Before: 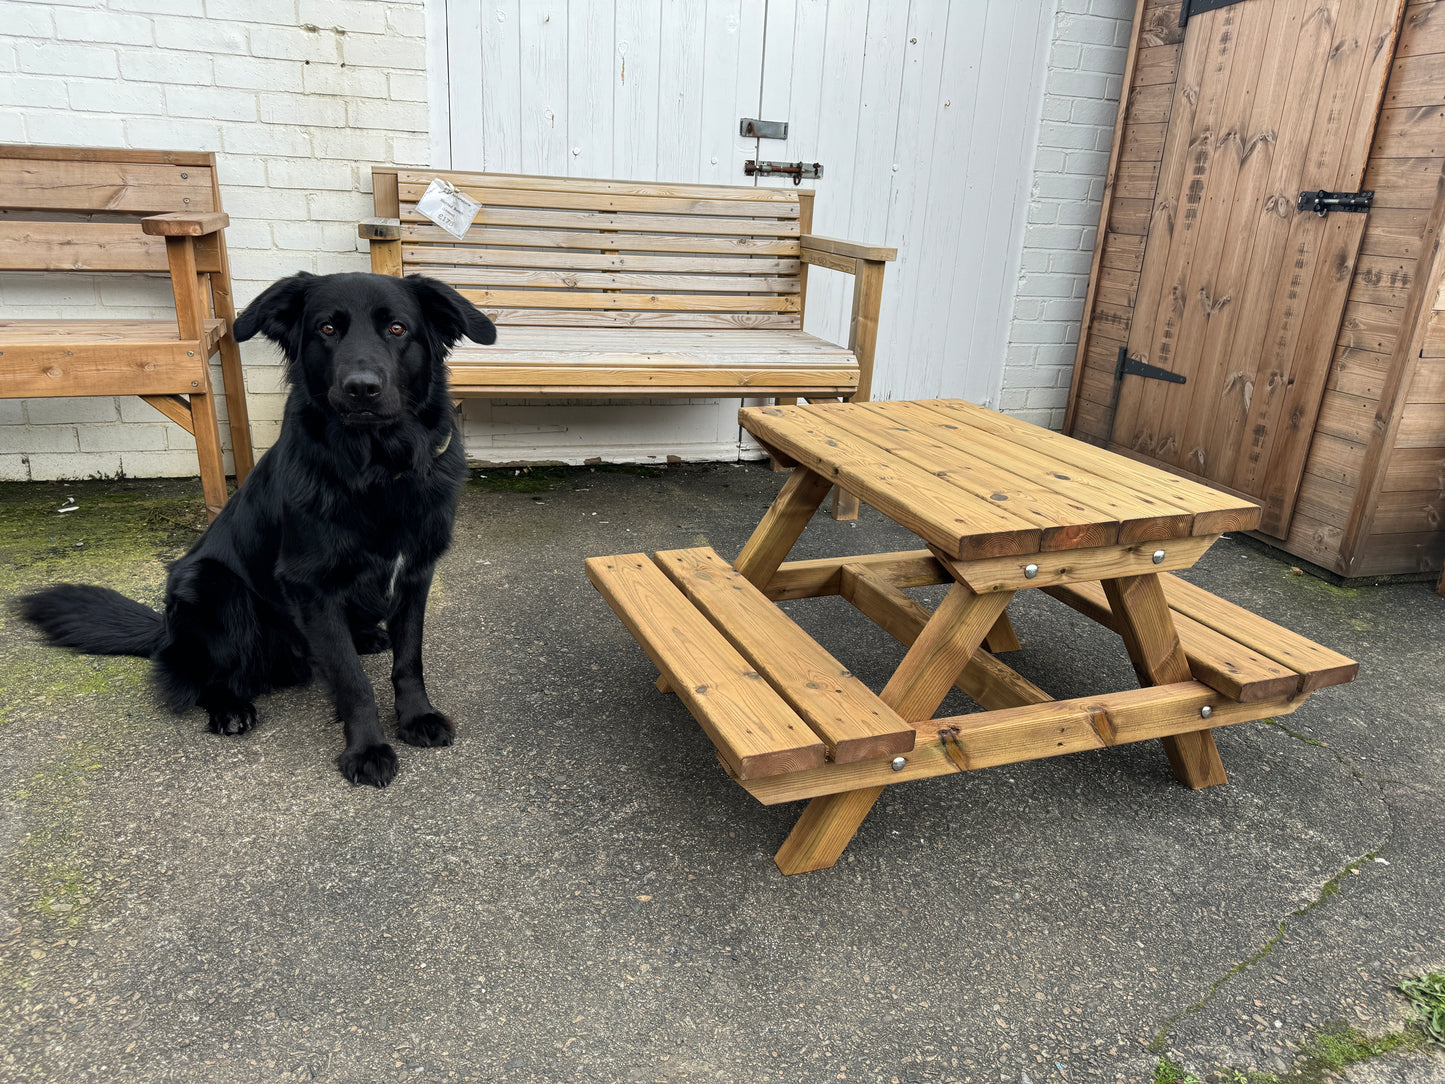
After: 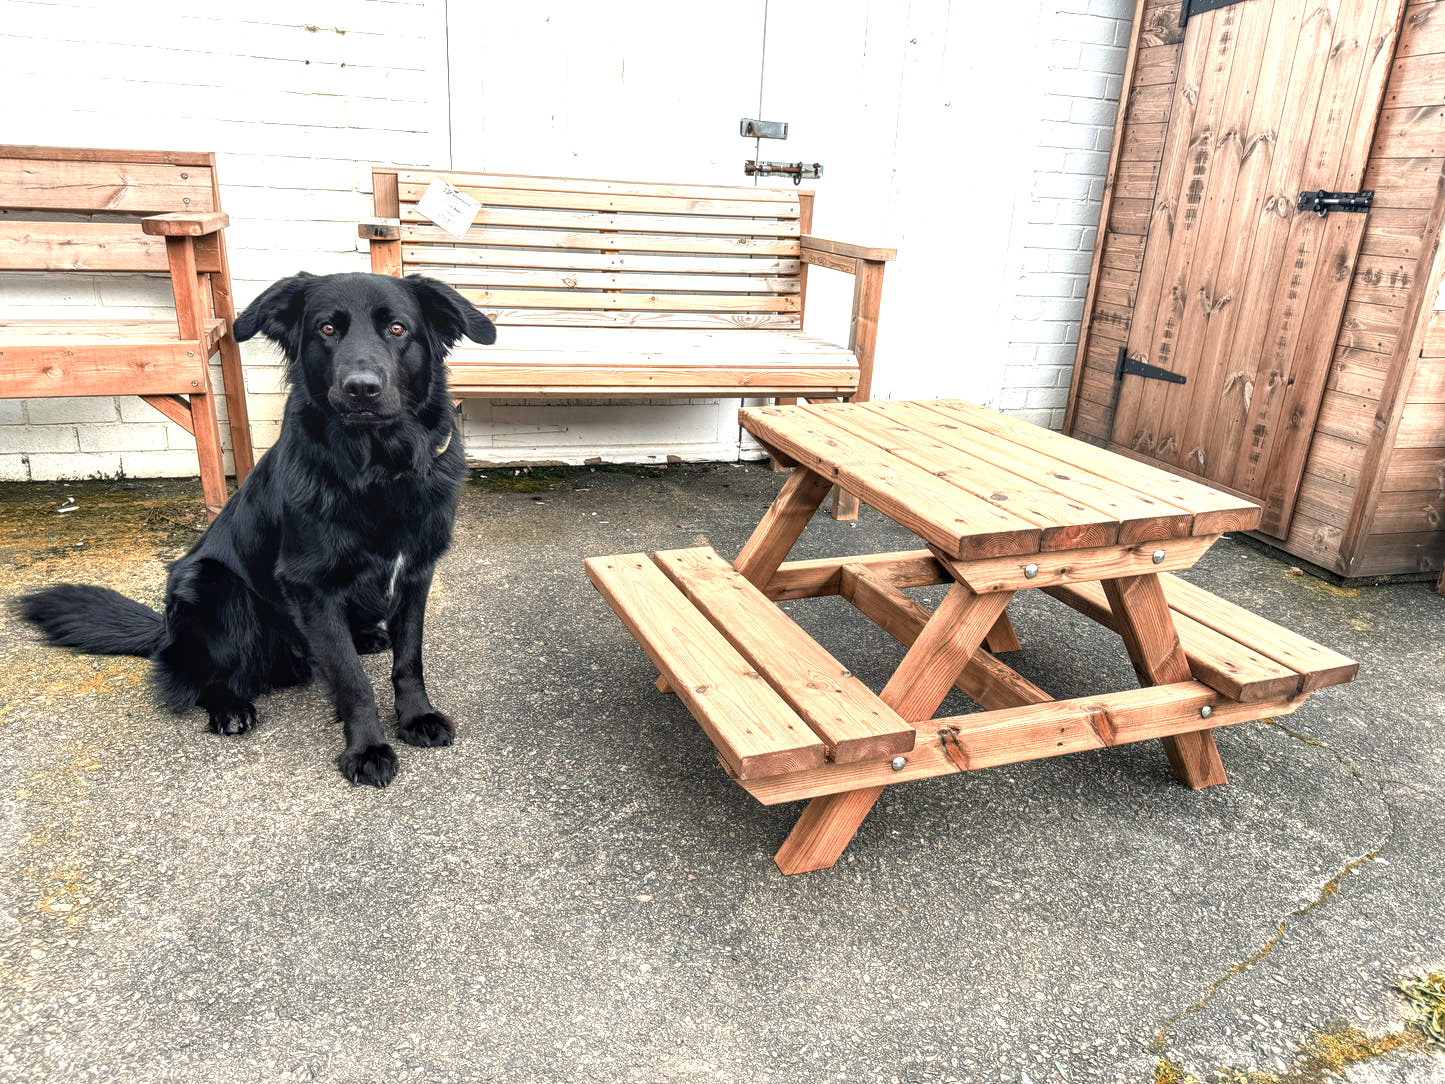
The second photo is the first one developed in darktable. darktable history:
exposure: black level correction 0, exposure 1.026 EV, compensate highlight preservation false
color zones: curves: ch2 [(0, 0.5) (0.084, 0.497) (0.323, 0.335) (0.4, 0.497) (1, 0.5)]
local contrast: detail 130%
